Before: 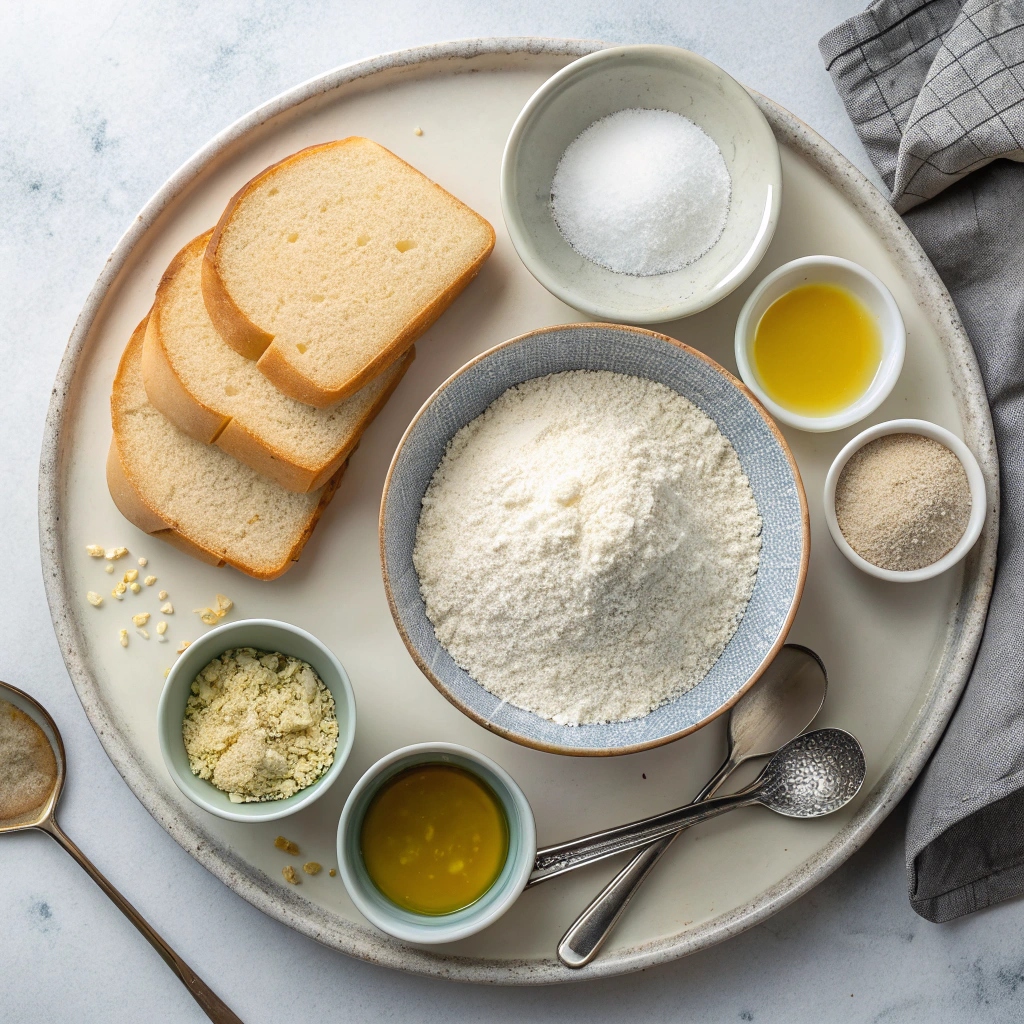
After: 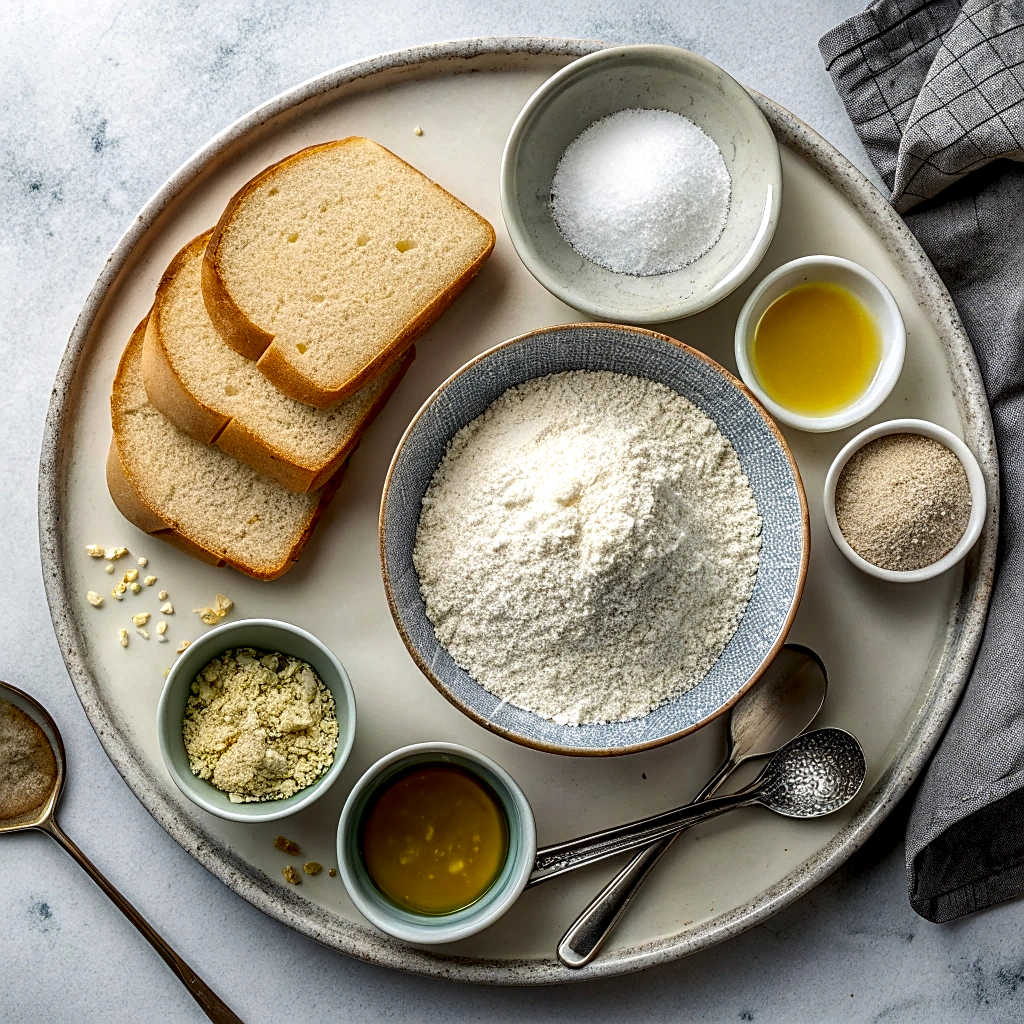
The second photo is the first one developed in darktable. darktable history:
sharpen: on, module defaults
contrast brightness saturation: contrast 0.07, brightness -0.14, saturation 0.11
local contrast: detail 150%
shadows and highlights: shadows 29.32, highlights -29.32, low approximation 0.01, soften with gaussian
